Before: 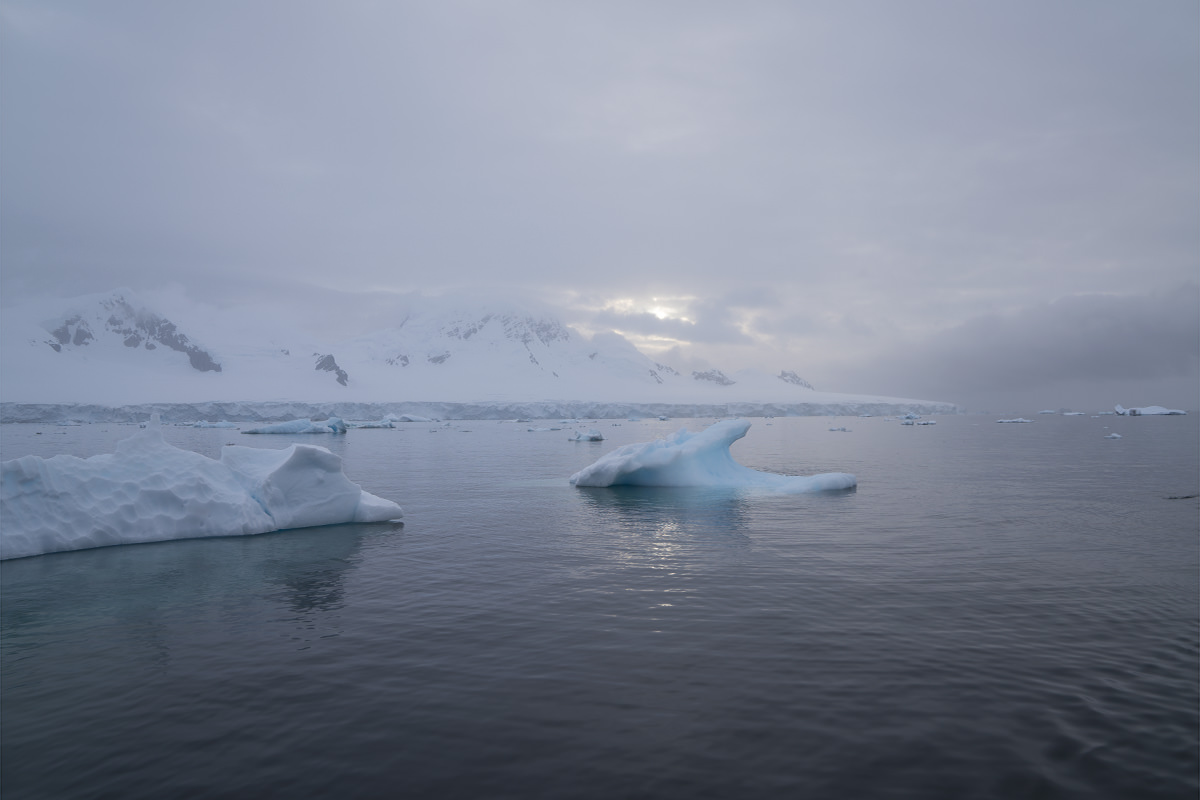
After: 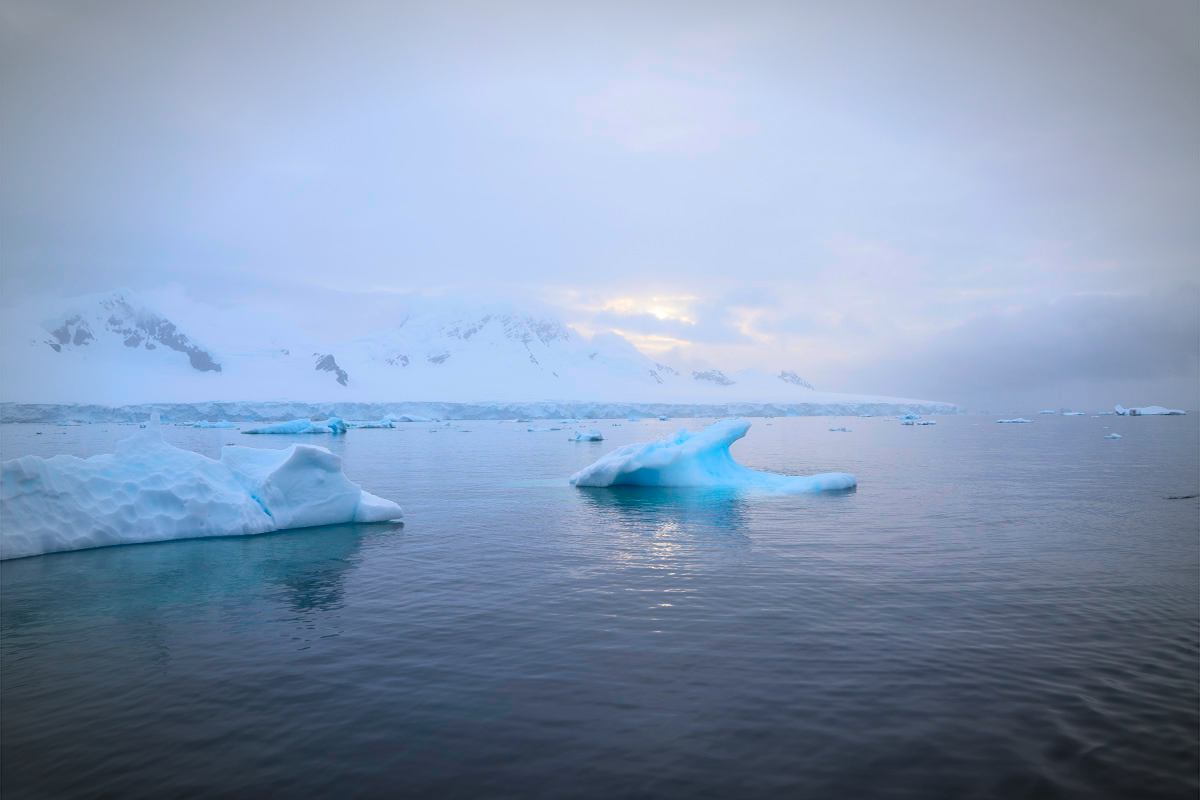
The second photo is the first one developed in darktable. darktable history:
vignetting: fall-off start 79.43%, saturation -0.649, width/height ratio 1.327, unbound false
contrast brightness saturation: contrast 0.2, brightness 0.2, saturation 0.8
